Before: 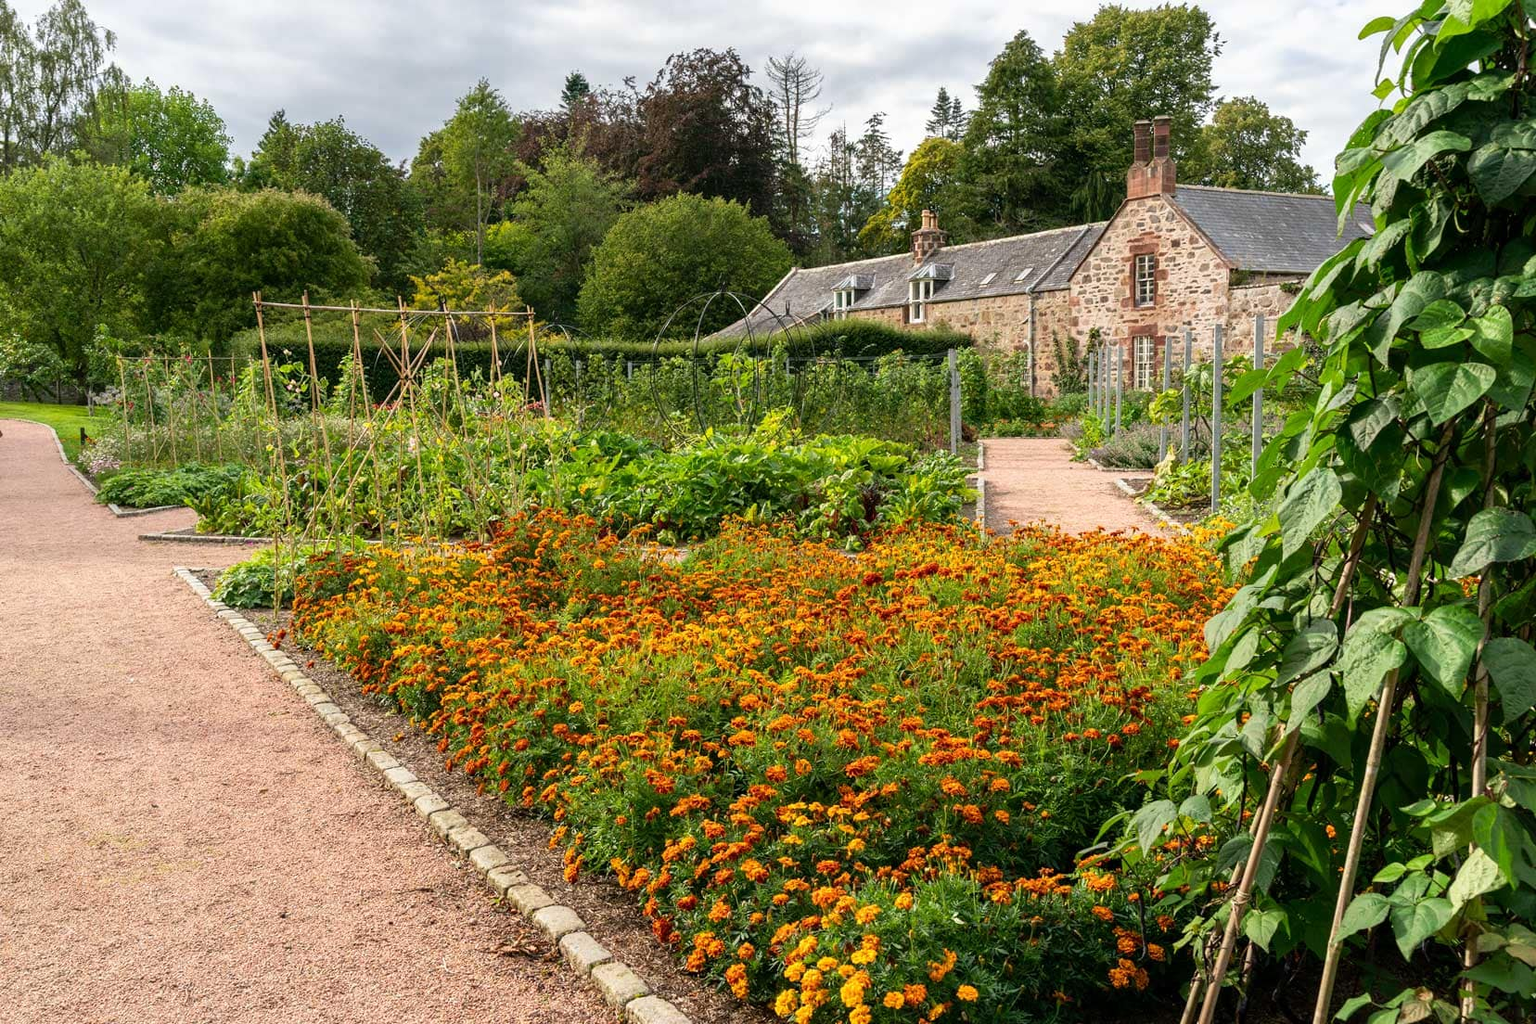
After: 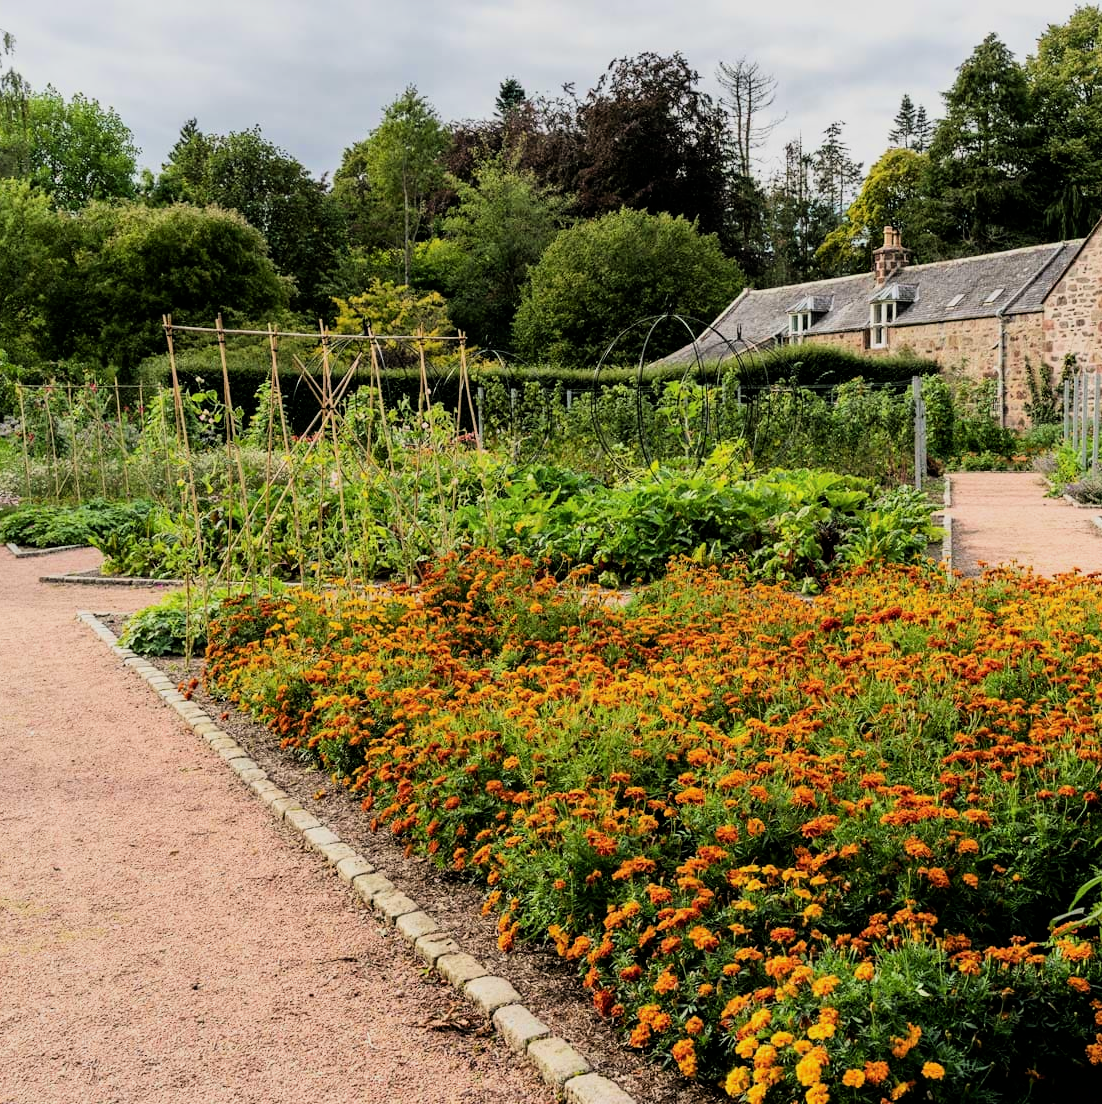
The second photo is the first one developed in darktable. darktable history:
crop and rotate: left 6.648%, right 26.764%
filmic rgb: black relative exposure -7.49 EV, white relative exposure 5 EV, threshold 2.97 EV, hardness 3.32, contrast 1.296, color science v6 (2022), enable highlight reconstruction true
